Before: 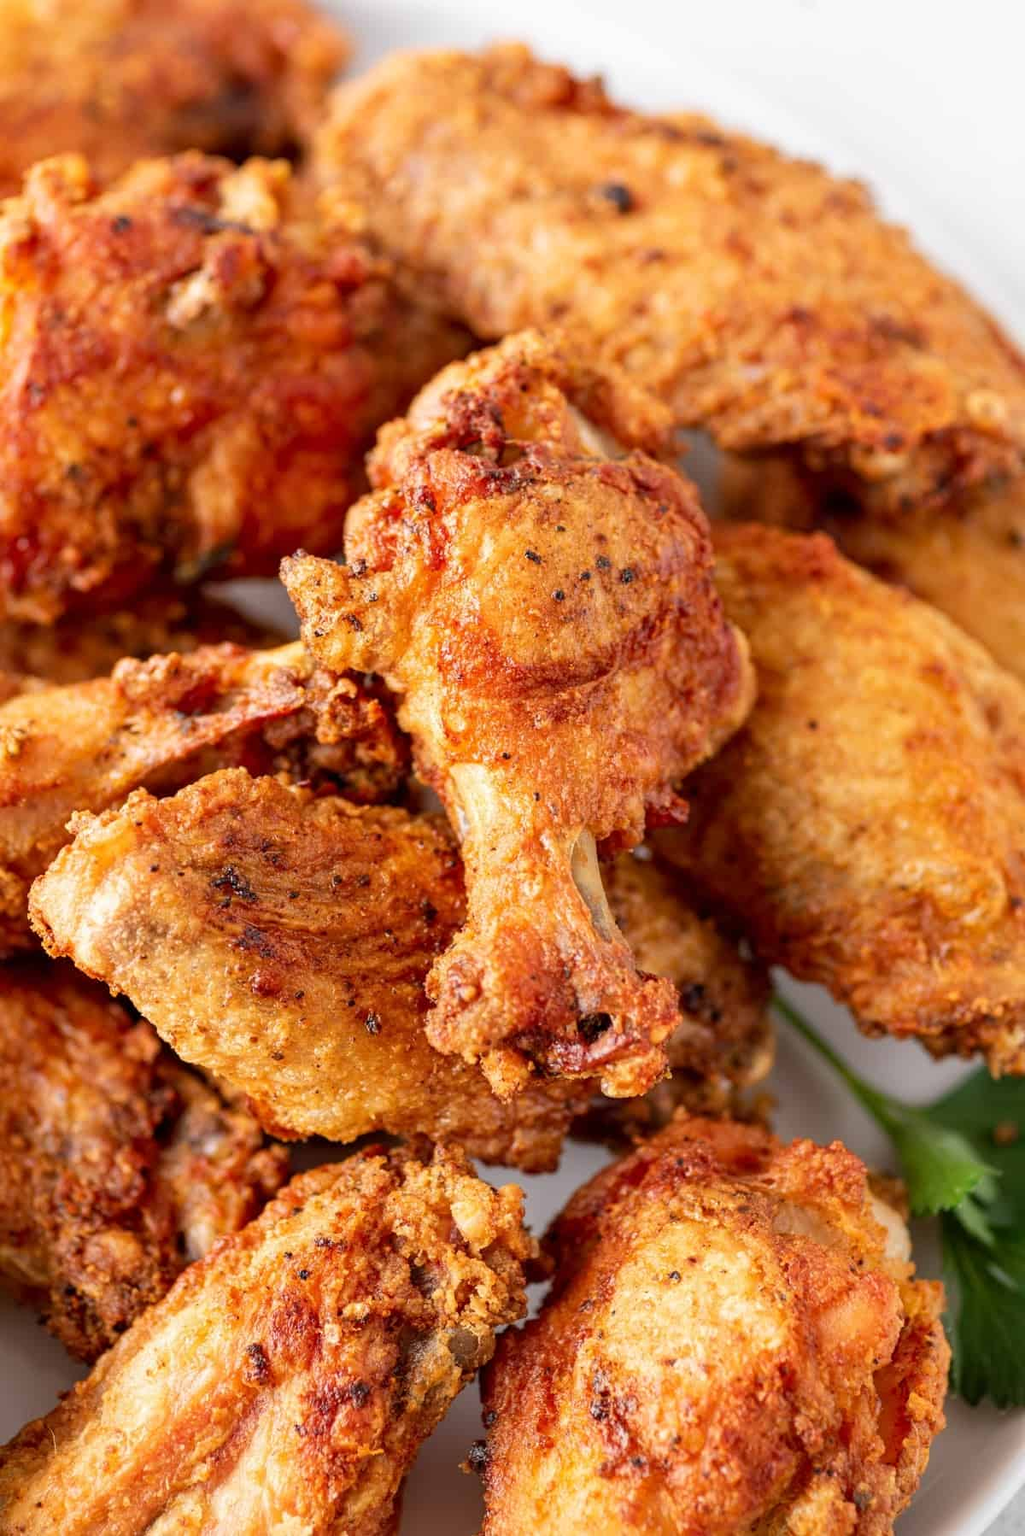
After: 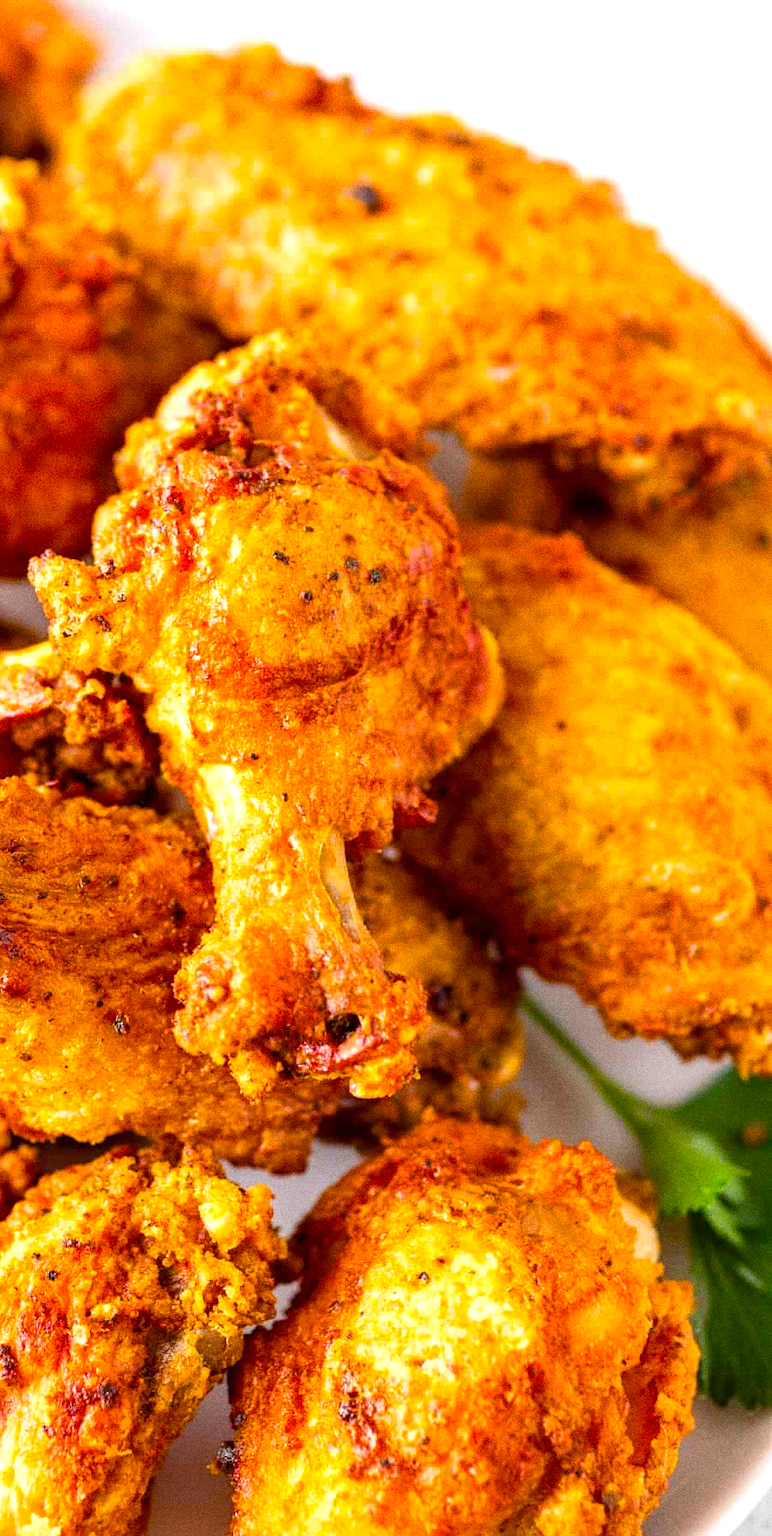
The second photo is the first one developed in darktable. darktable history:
grain: coarseness 0.09 ISO, strength 40%
color balance rgb: linear chroma grading › global chroma 15%, perceptual saturation grading › global saturation 30%
exposure: exposure 0.564 EV, compensate highlight preservation false
crop and rotate: left 24.6%
